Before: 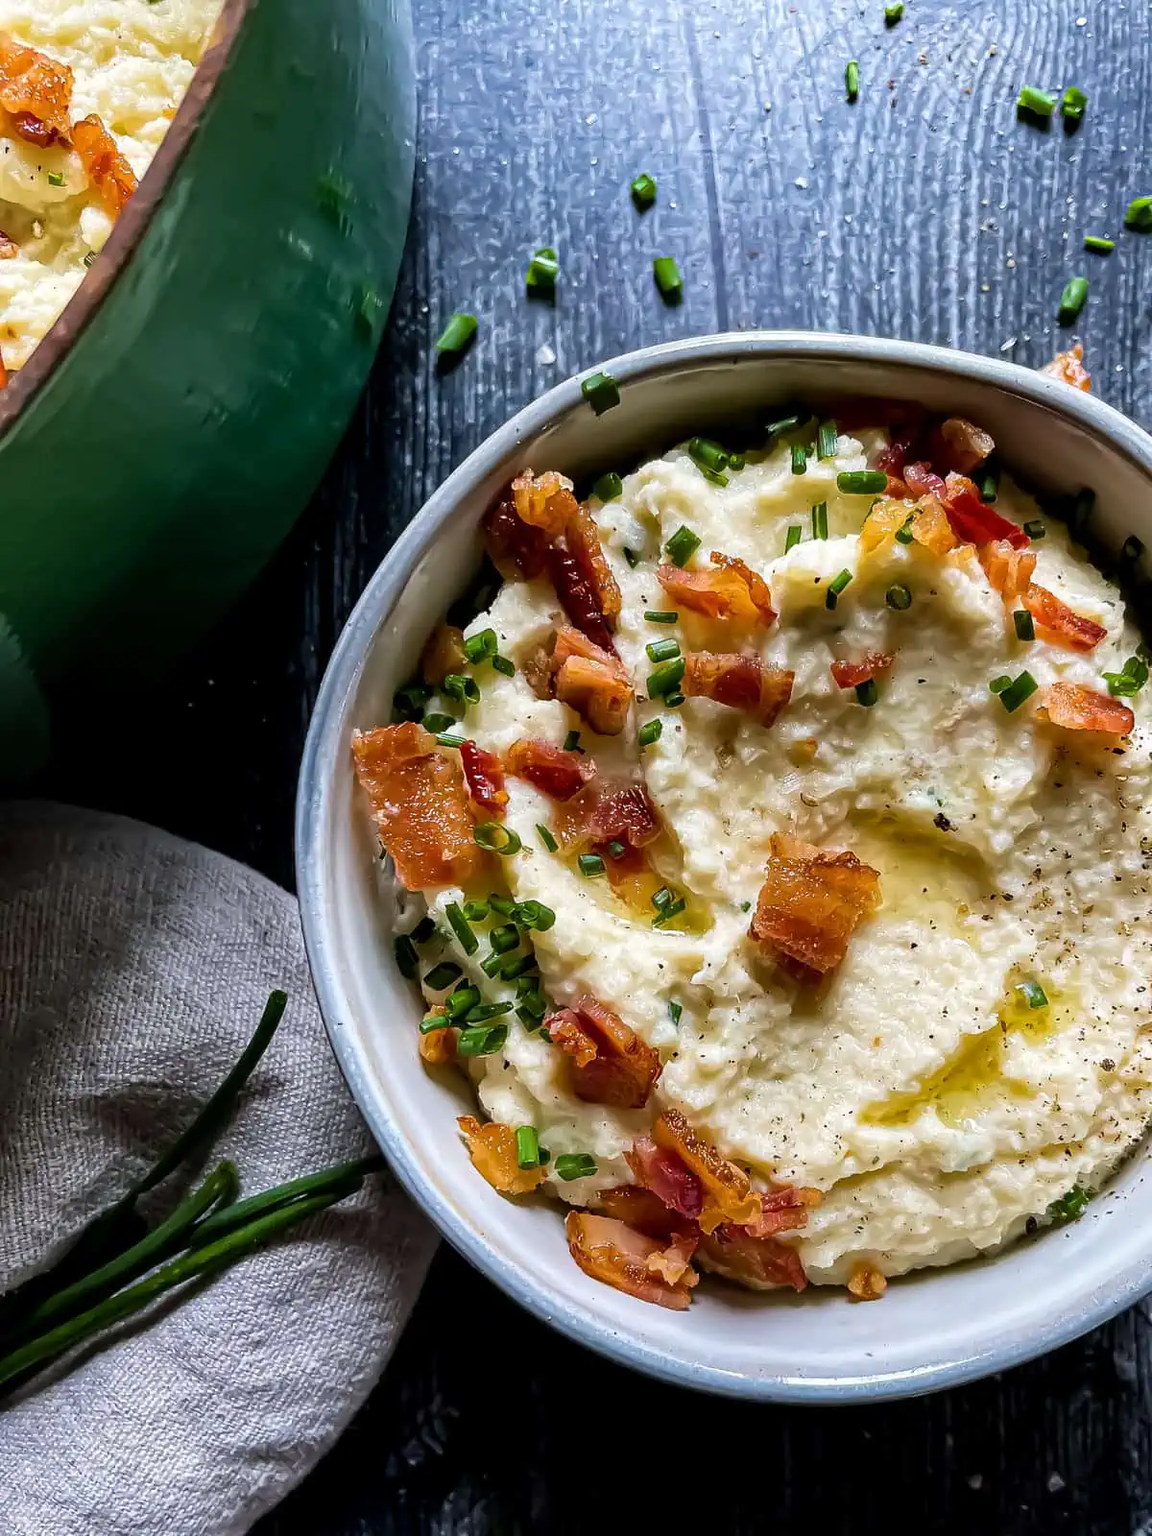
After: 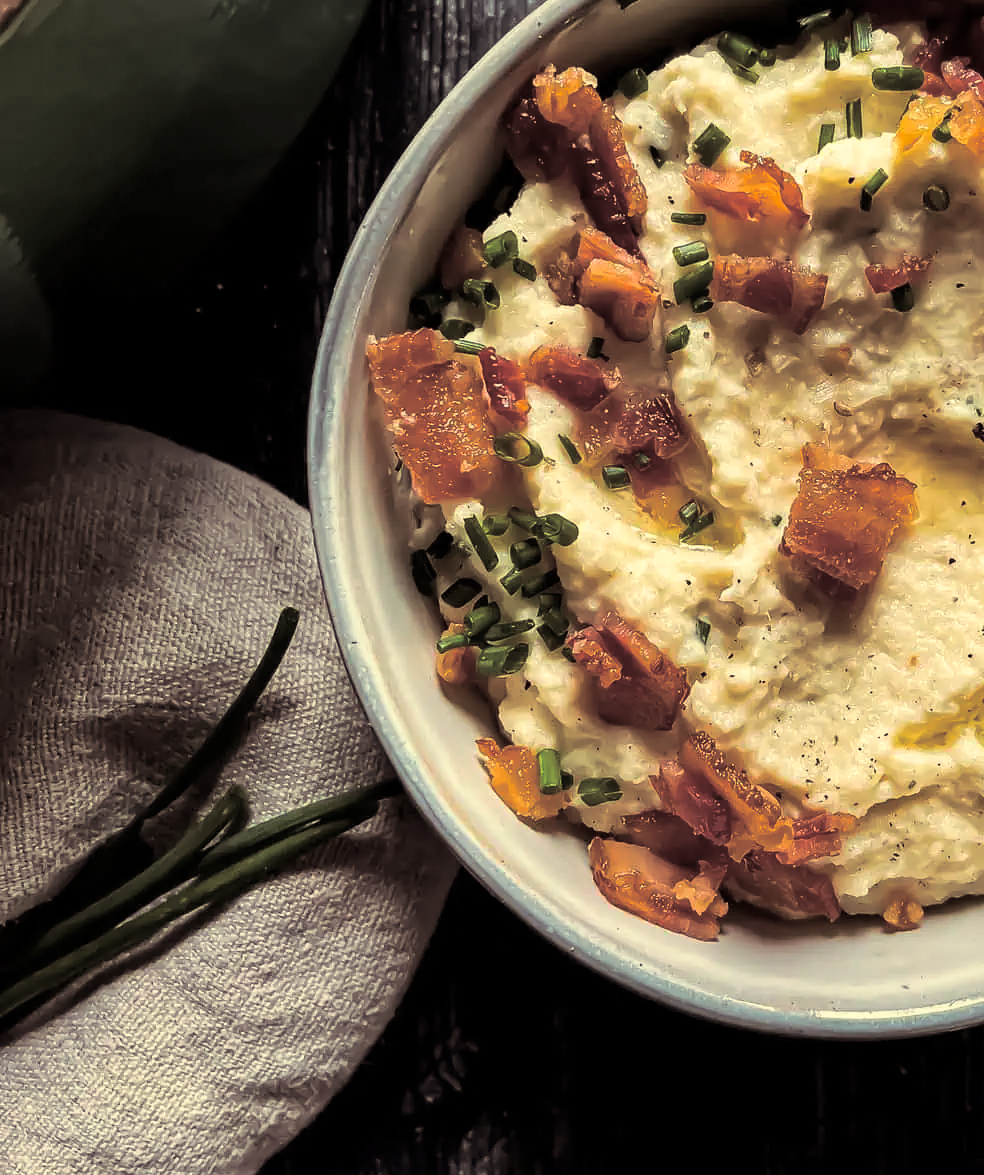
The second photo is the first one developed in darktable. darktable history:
crop: top 26.531%, right 17.959%
split-toning: shadows › saturation 0.2
white balance: red 1.08, blue 0.791
